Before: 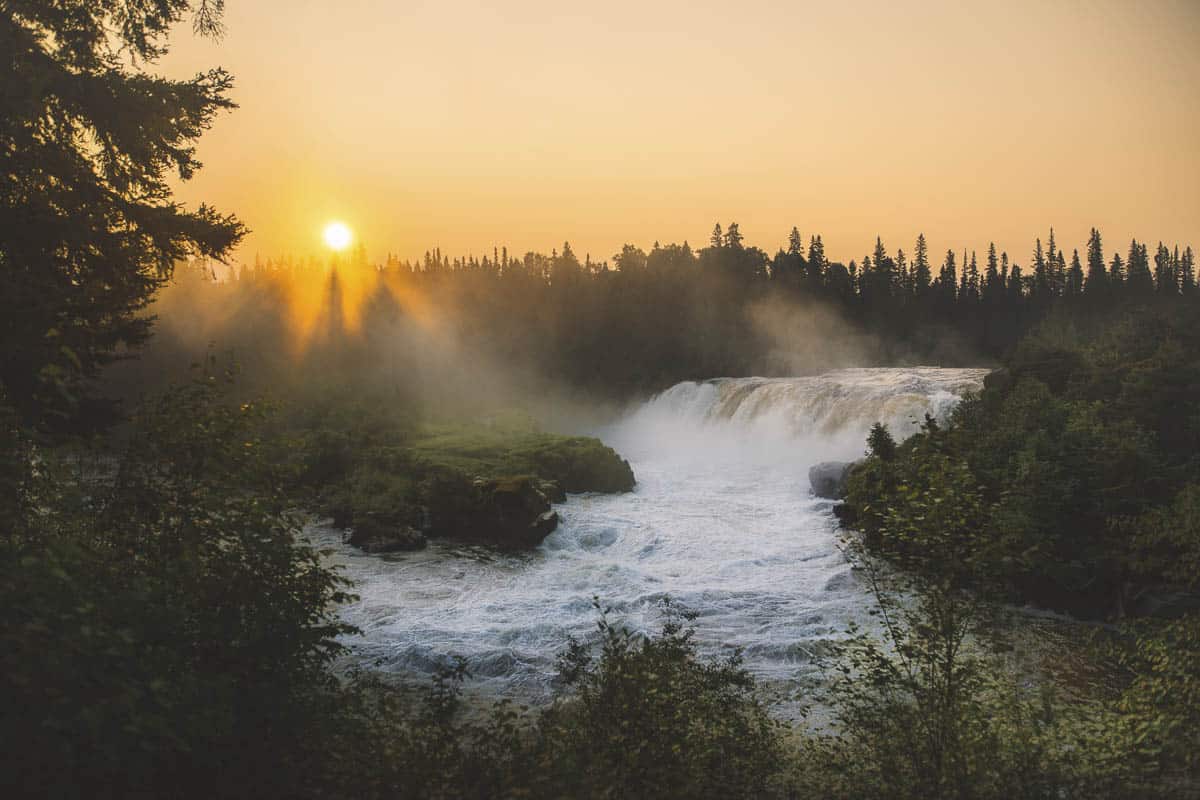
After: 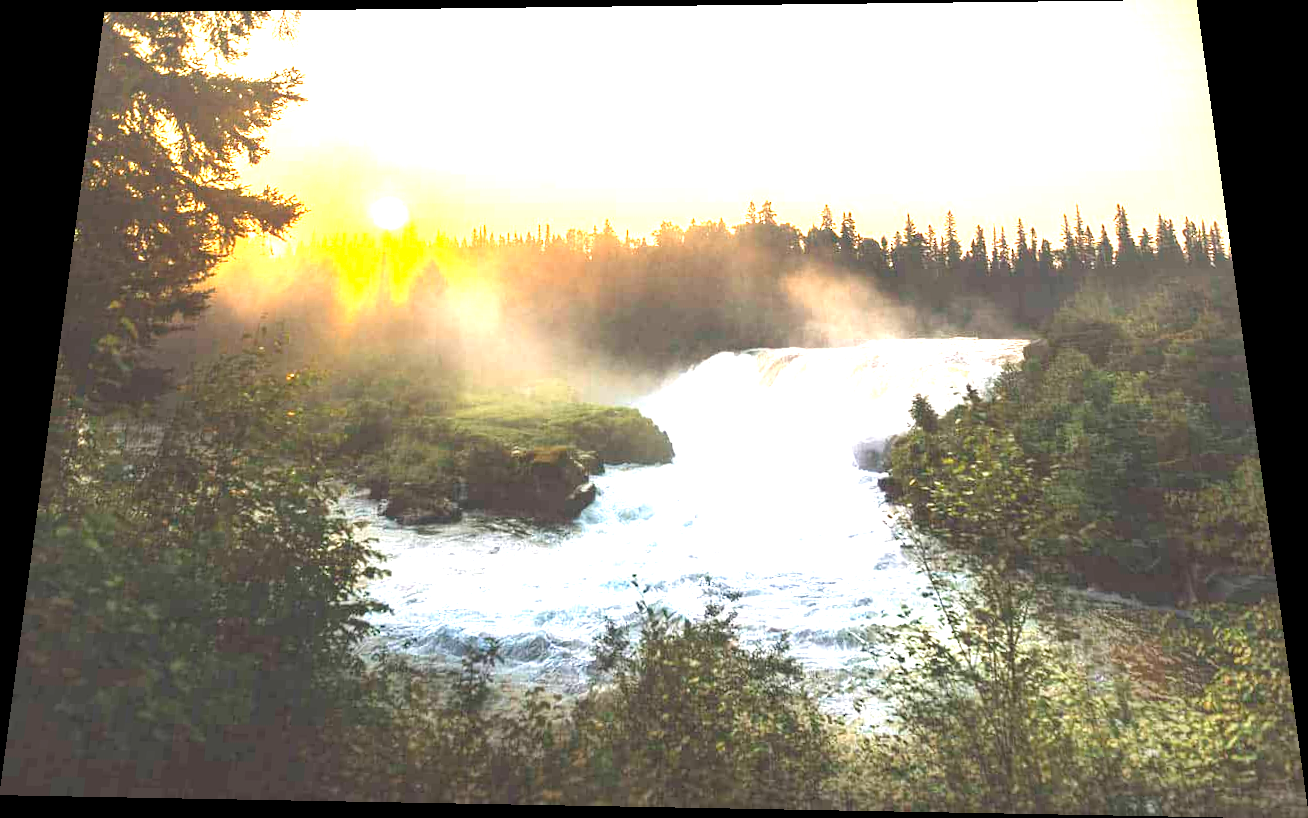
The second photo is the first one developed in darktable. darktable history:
exposure: exposure 2.207 EV, compensate highlight preservation false
rotate and perspective: rotation 0.128°, lens shift (vertical) -0.181, lens shift (horizontal) -0.044, shear 0.001, automatic cropping off
